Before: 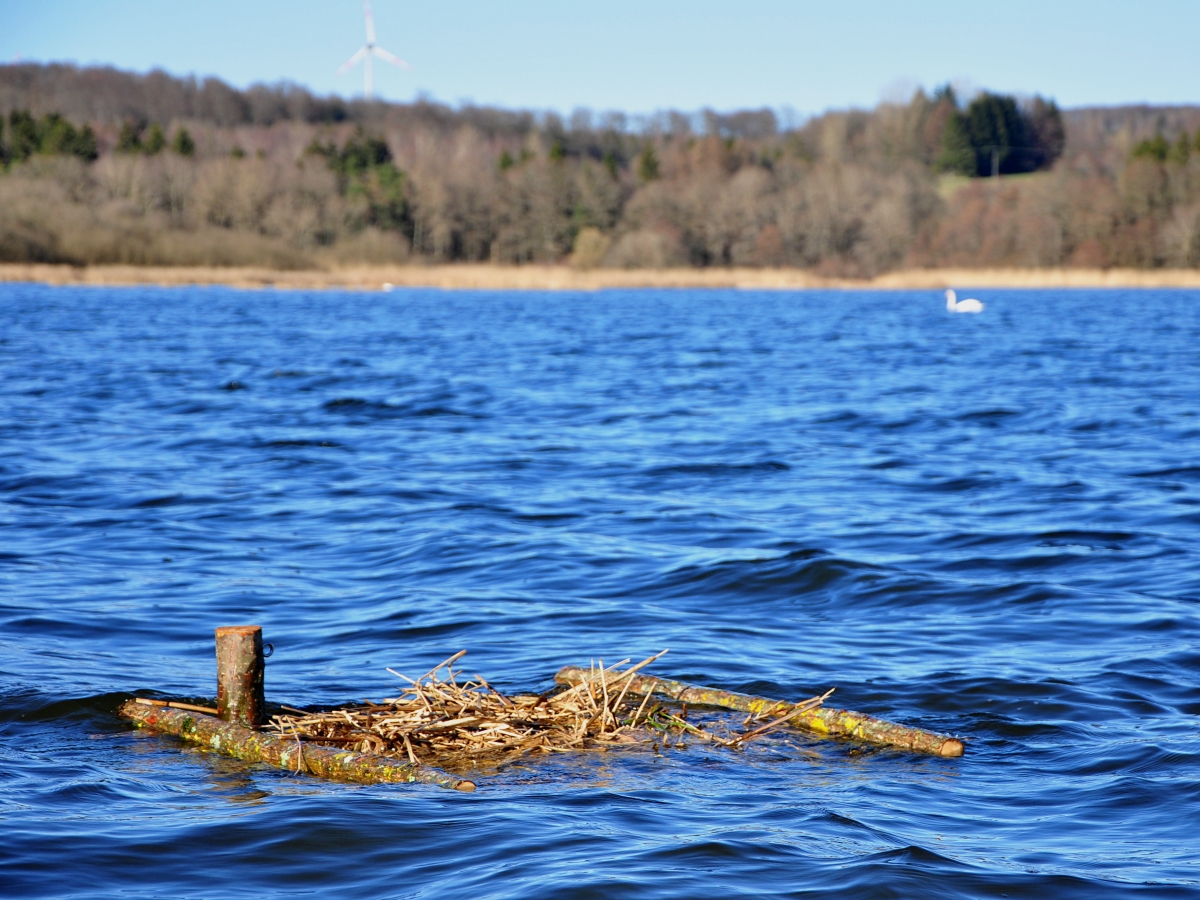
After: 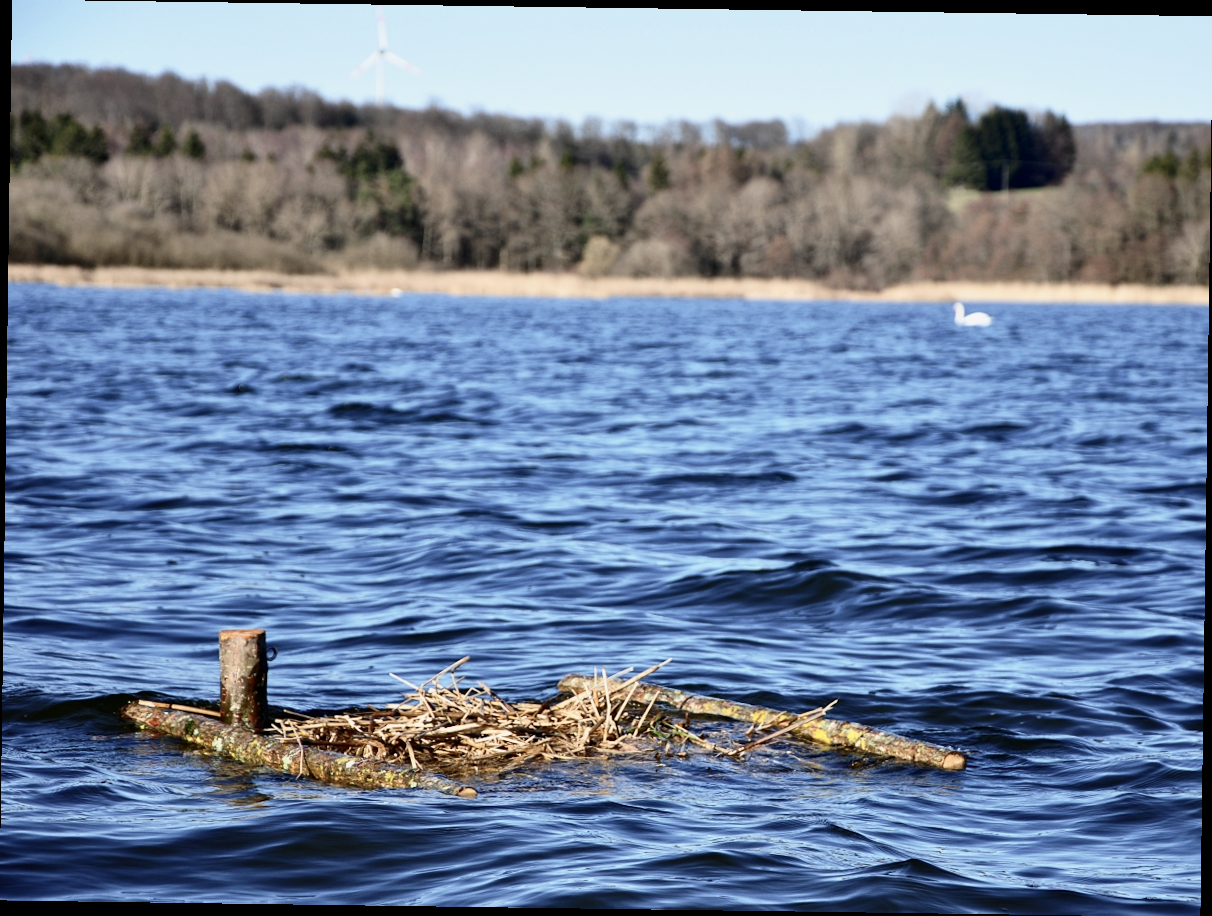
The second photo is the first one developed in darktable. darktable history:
rotate and perspective: rotation 0.8°, automatic cropping off
contrast brightness saturation: contrast 0.25, saturation -0.31
